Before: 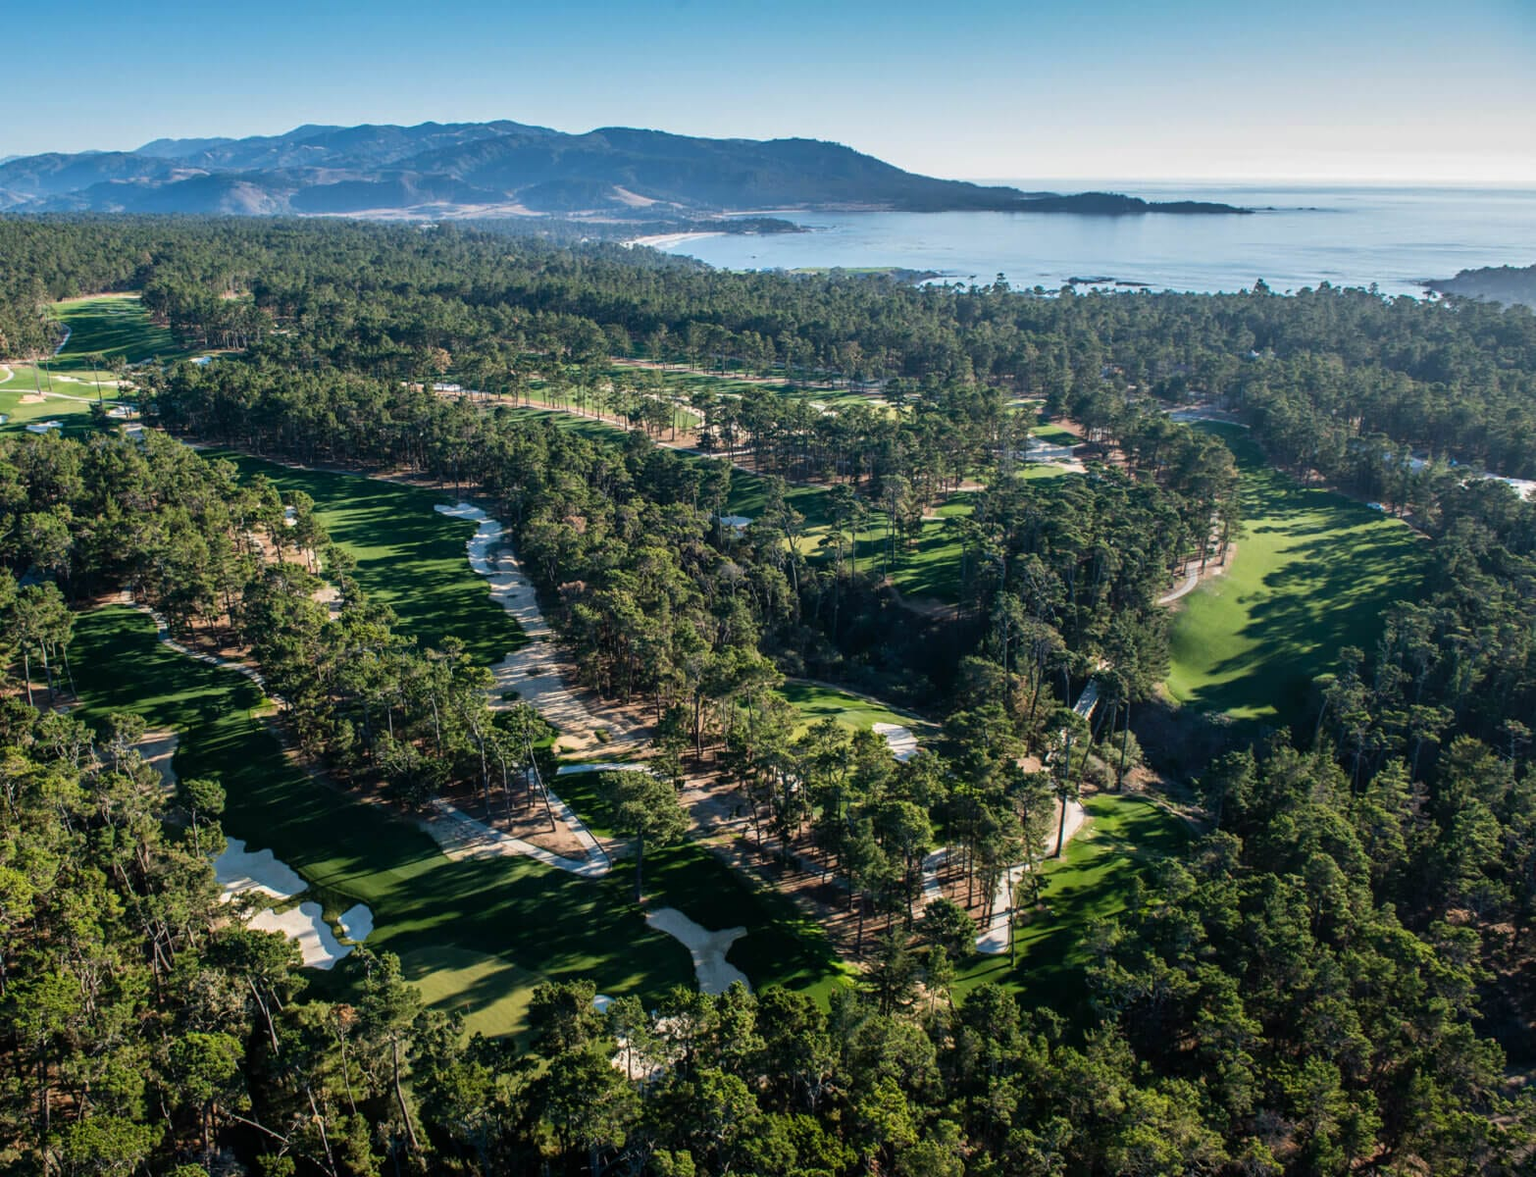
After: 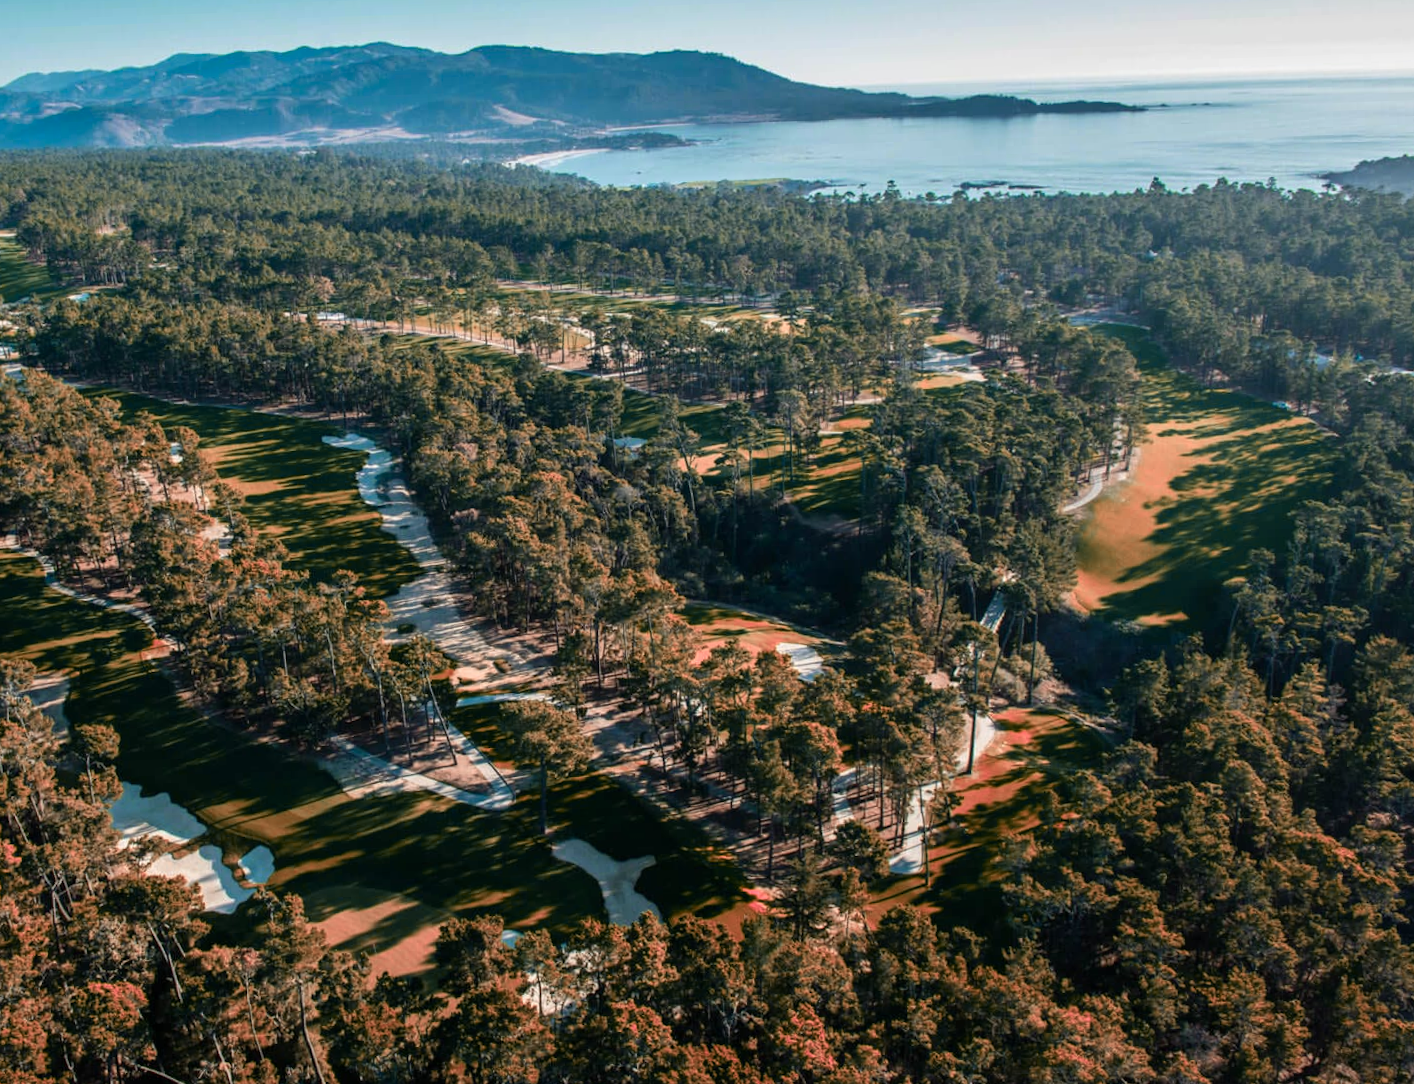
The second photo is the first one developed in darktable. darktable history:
color zones: curves: ch2 [(0, 0.488) (0.143, 0.417) (0.286, 0.212) (0.429, 0.179) (0.571, 0.154) (0.714, 0.415) (0.857, 0.495) (1, 0.488)]
crop and rotate: angle 1.96°, left 5.673%, top 5.673%
